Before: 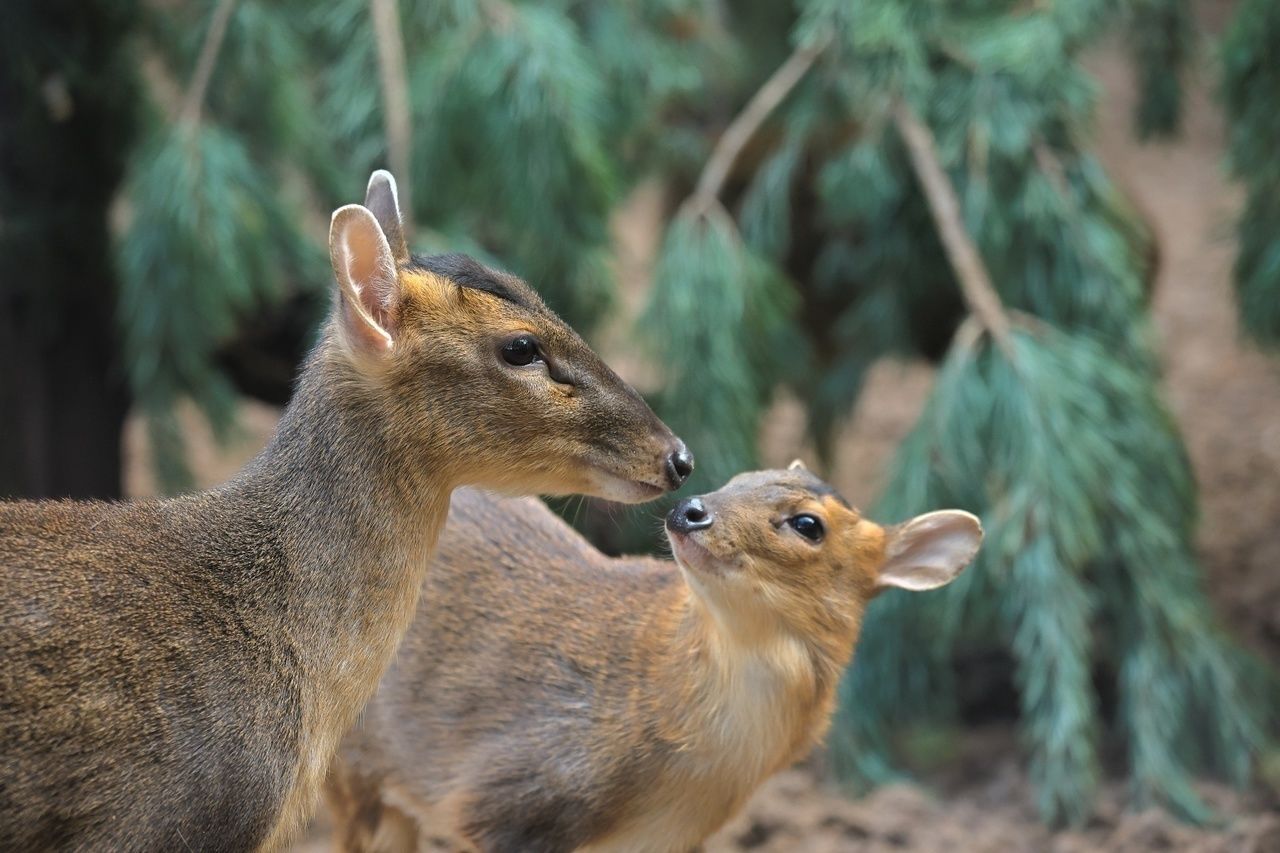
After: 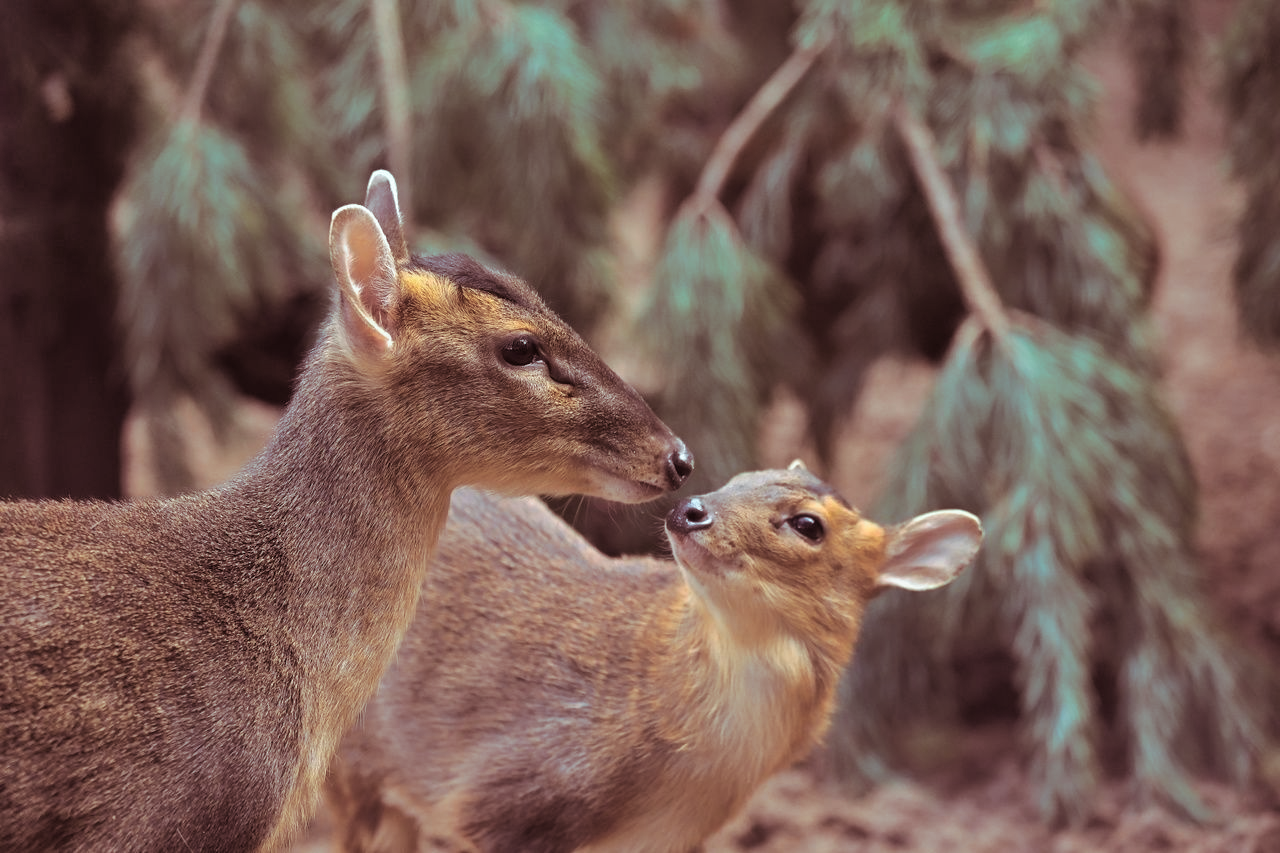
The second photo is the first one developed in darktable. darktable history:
shadows and highlights: low approximation 0.01, soften with gaussian
split-toning: highlights › hue 180°
